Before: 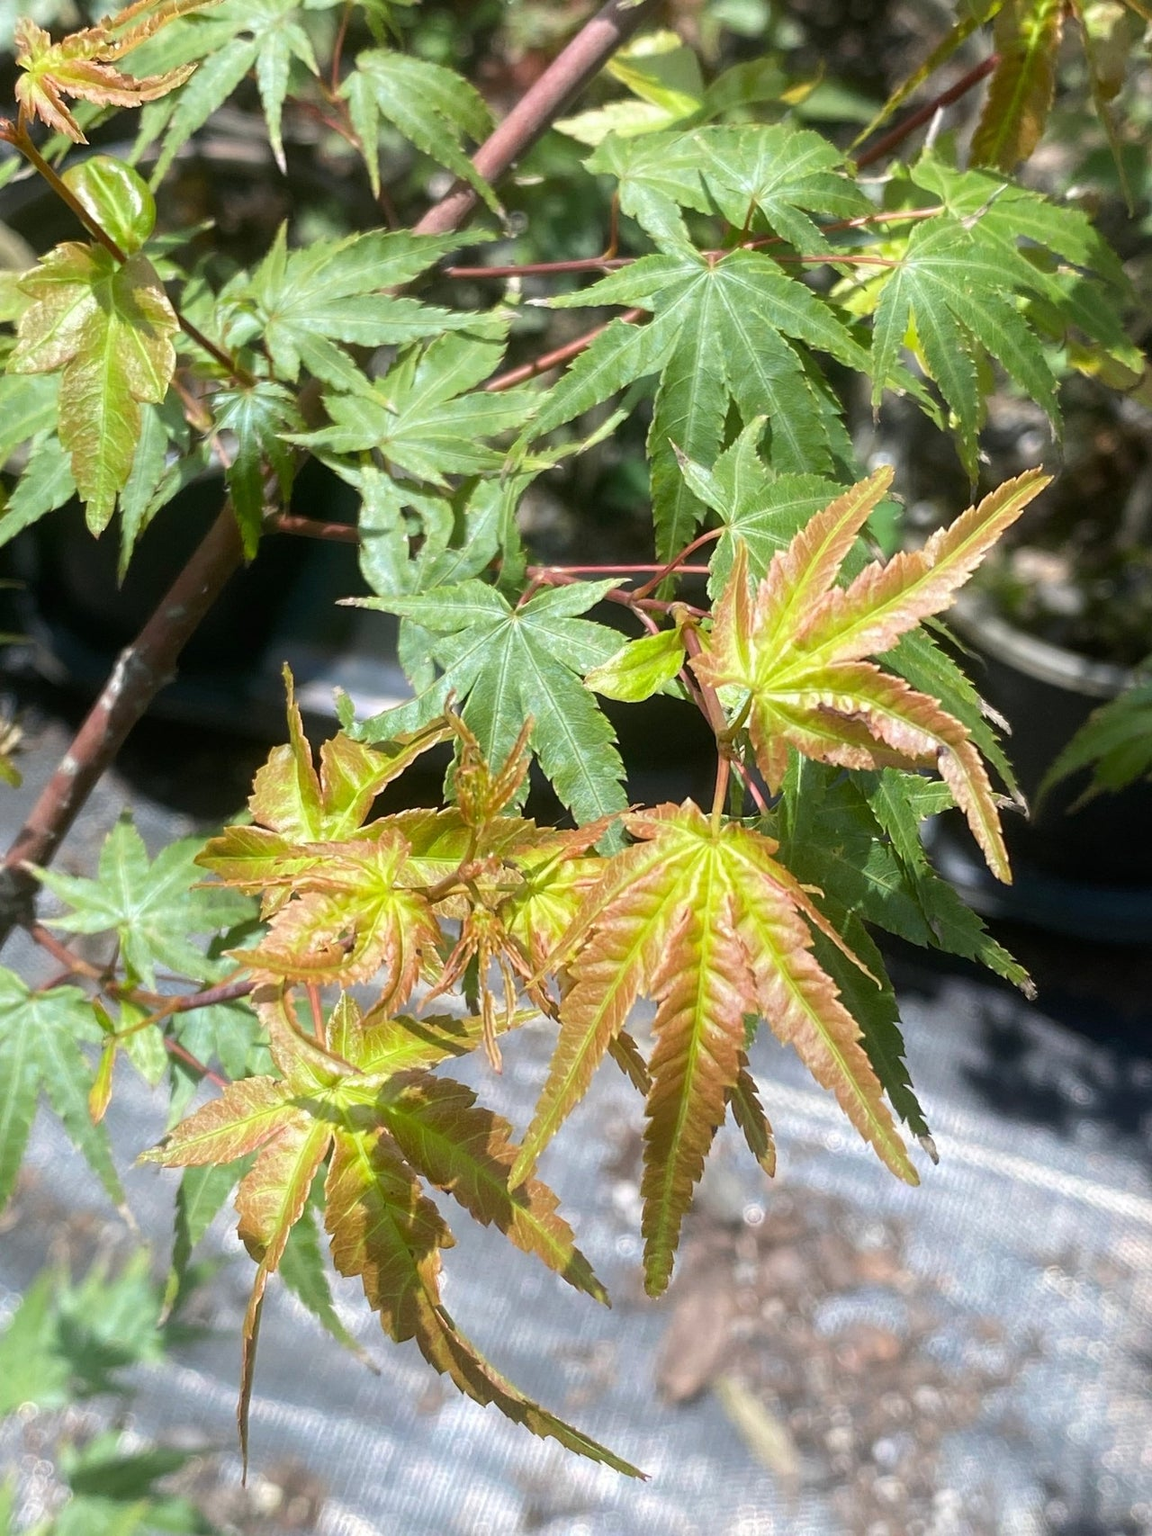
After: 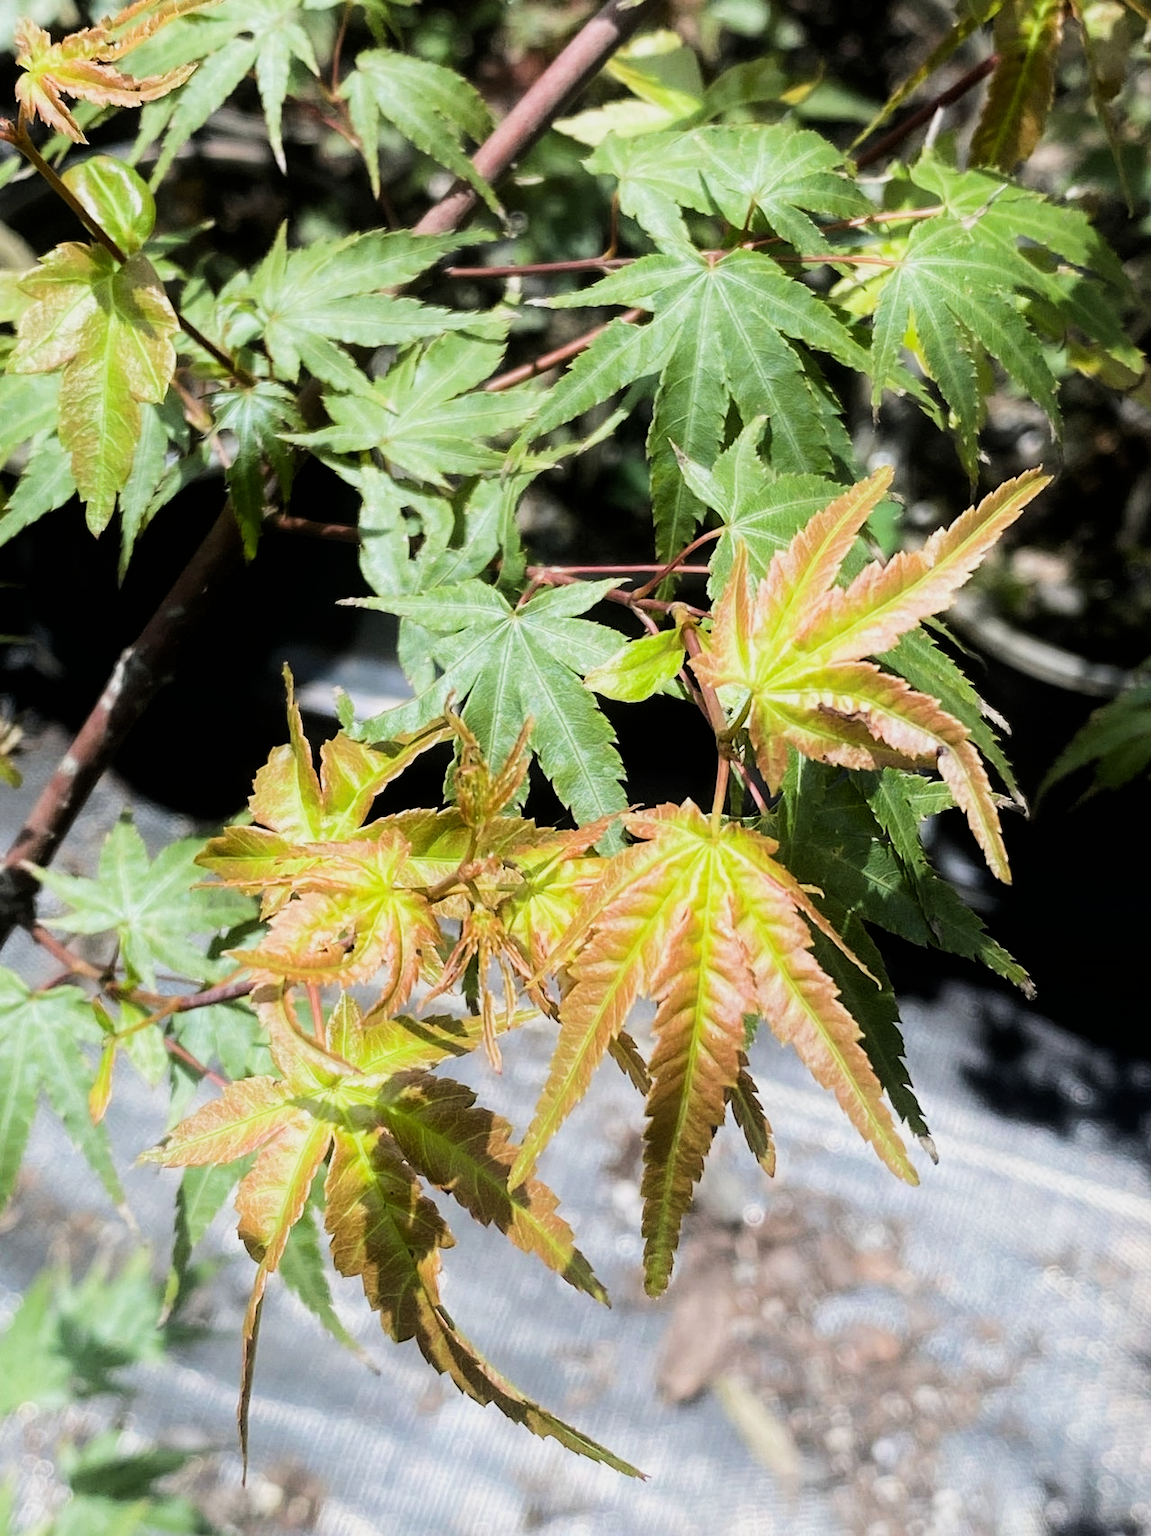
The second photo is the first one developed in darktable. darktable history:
filmic rgb: black relative exposure -5.02 EV, white relative exposure 3.97 EV, hardness 2.89, contrast 1.298, highlights saturation mix -28.71%
tone equalizer: -8 EV 0 EV, -7 EV 0.003 EV, -6 EV -0.003 EV, -5 EV -0.012 EV, -4 EV -0.062 EV, -3 EV -0.197 EV, -2 EV -0.258 EV, -1 EV 0.115 EV, +0 EV 0.312 EV
